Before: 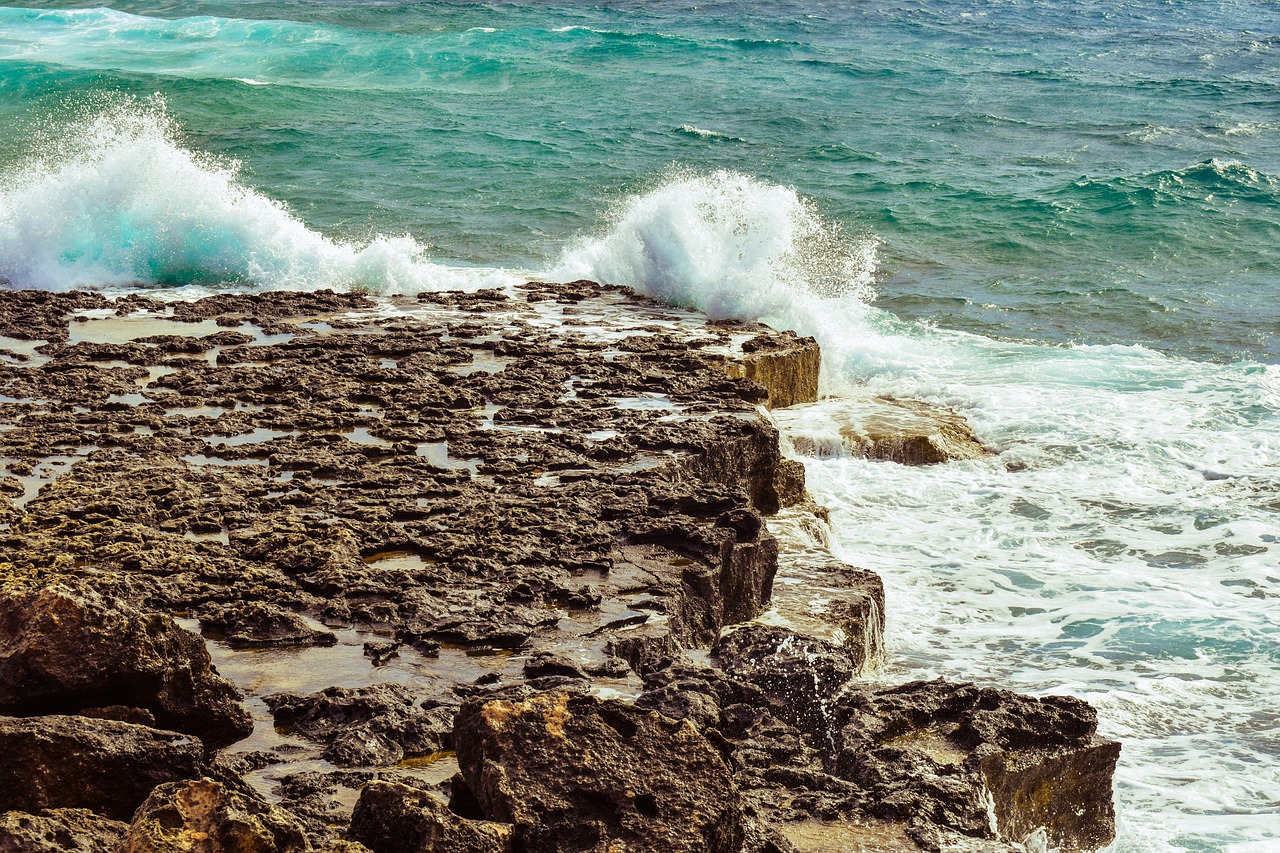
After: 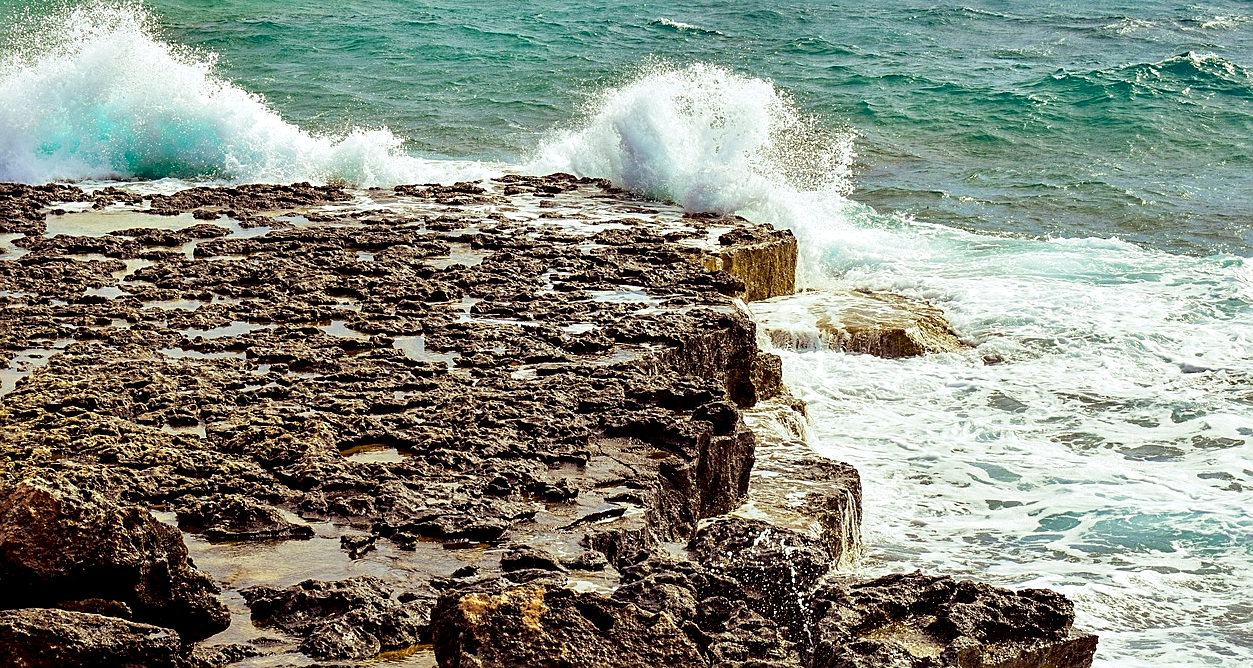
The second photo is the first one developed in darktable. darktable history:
exposure: black level correction 0.009, exposure 0.114 EV, compensate highlight preservation false
crop and rotate: left 1.821%, top 12.738%, right 0.244%, bottom 8.928%
sharpen: radius 1.964
